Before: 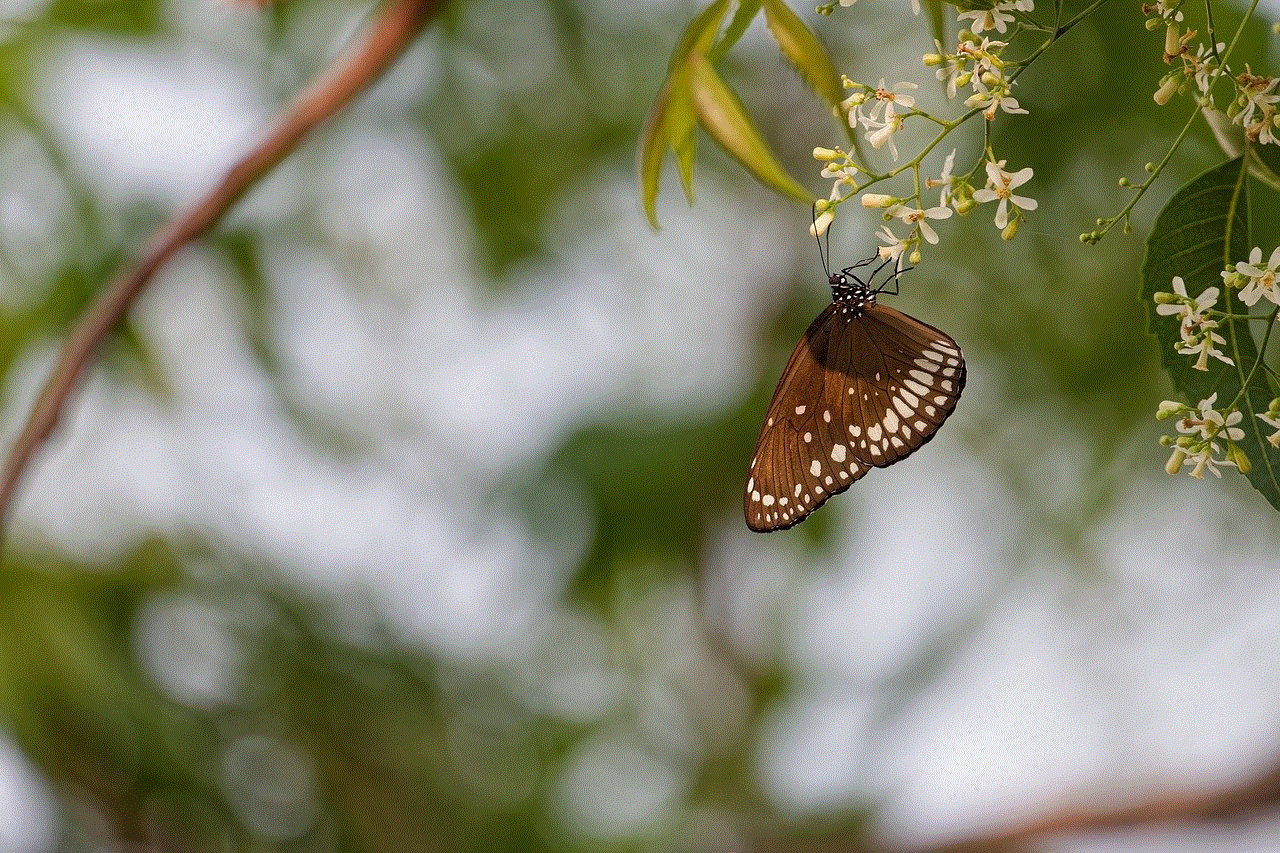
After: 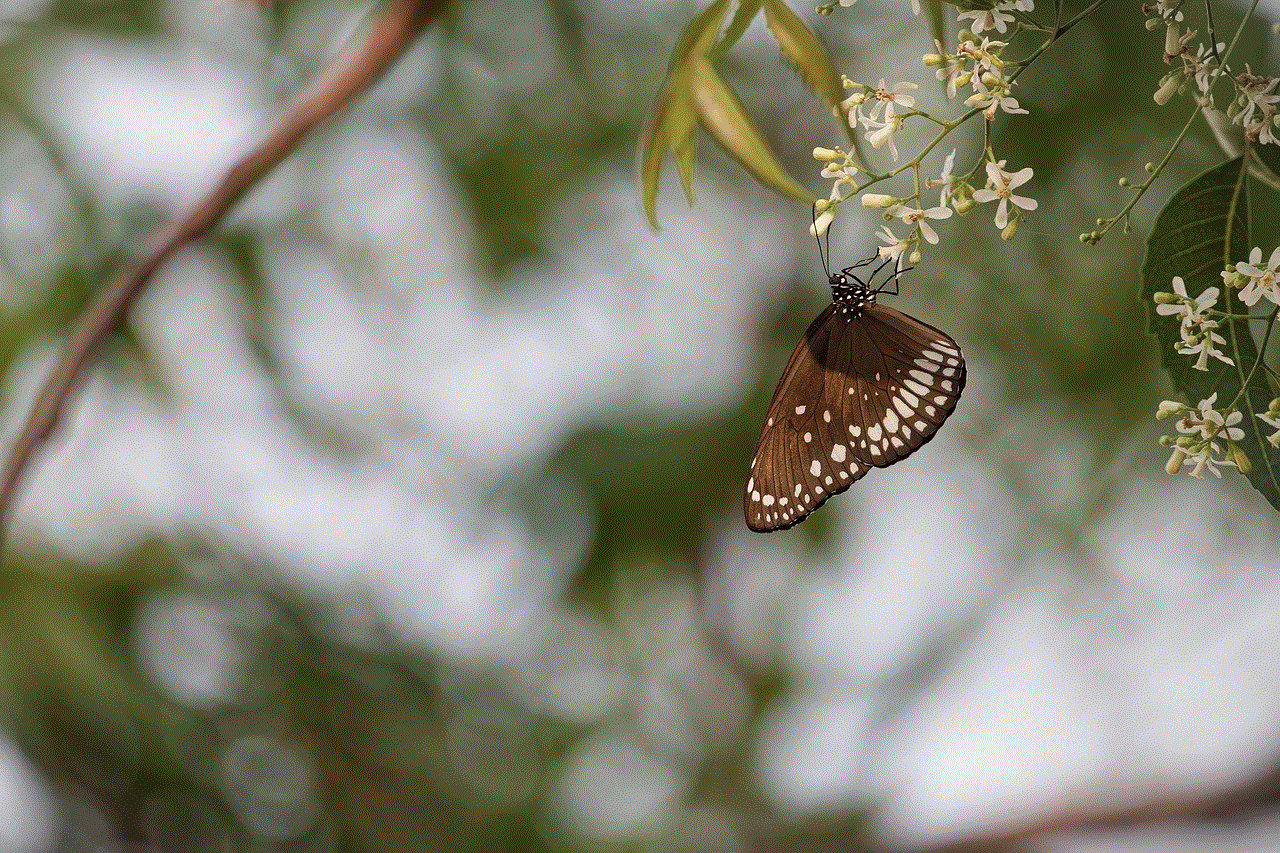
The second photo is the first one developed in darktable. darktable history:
contrast brightness saturation: contrast 0.06, brightness -0.01, saturation -0.23
vignetting: fall-off start 100%, brightness -0.282, width/height ratio 1.31
